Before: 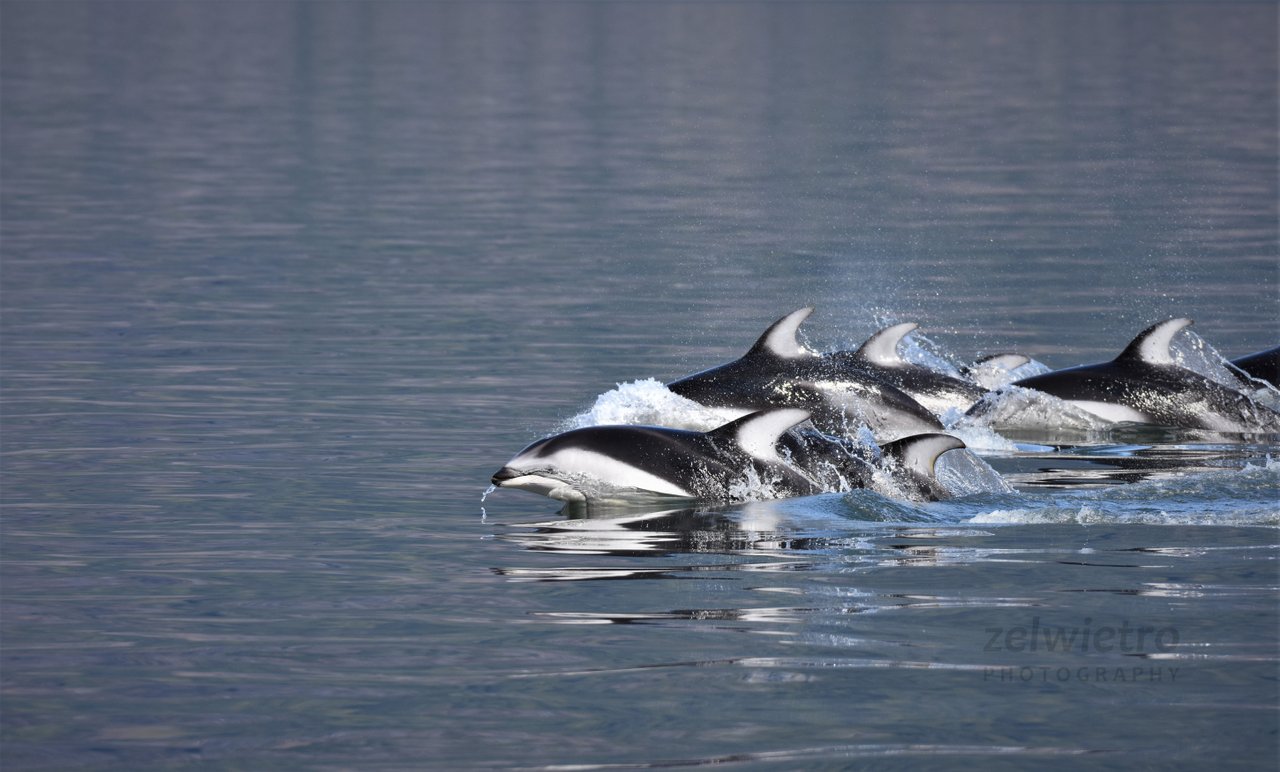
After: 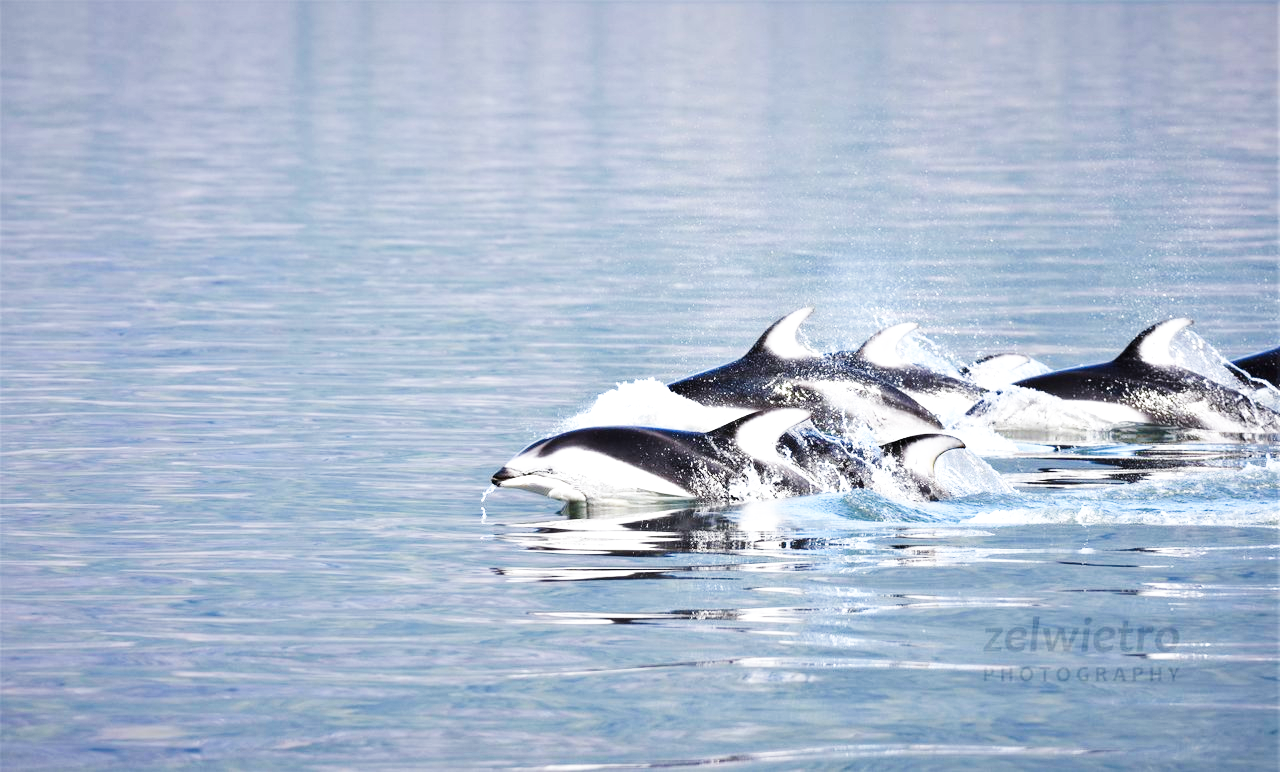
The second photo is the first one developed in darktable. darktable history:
base curve: curves: ch0 [(0, 0.003) (0.001, 0.002) (0.006, 0.004) (0.02, 0.022) (0.048, 0.086) (0.094, 0.234) (0.162, 0.431) (0.258, 0.629) (0.385, 0.8) (0.548, 0.918) (0.751, 0.988) (1, 1)], preserve colors none
exposure: exposure 0.611 EV, compensate exposure bias true
